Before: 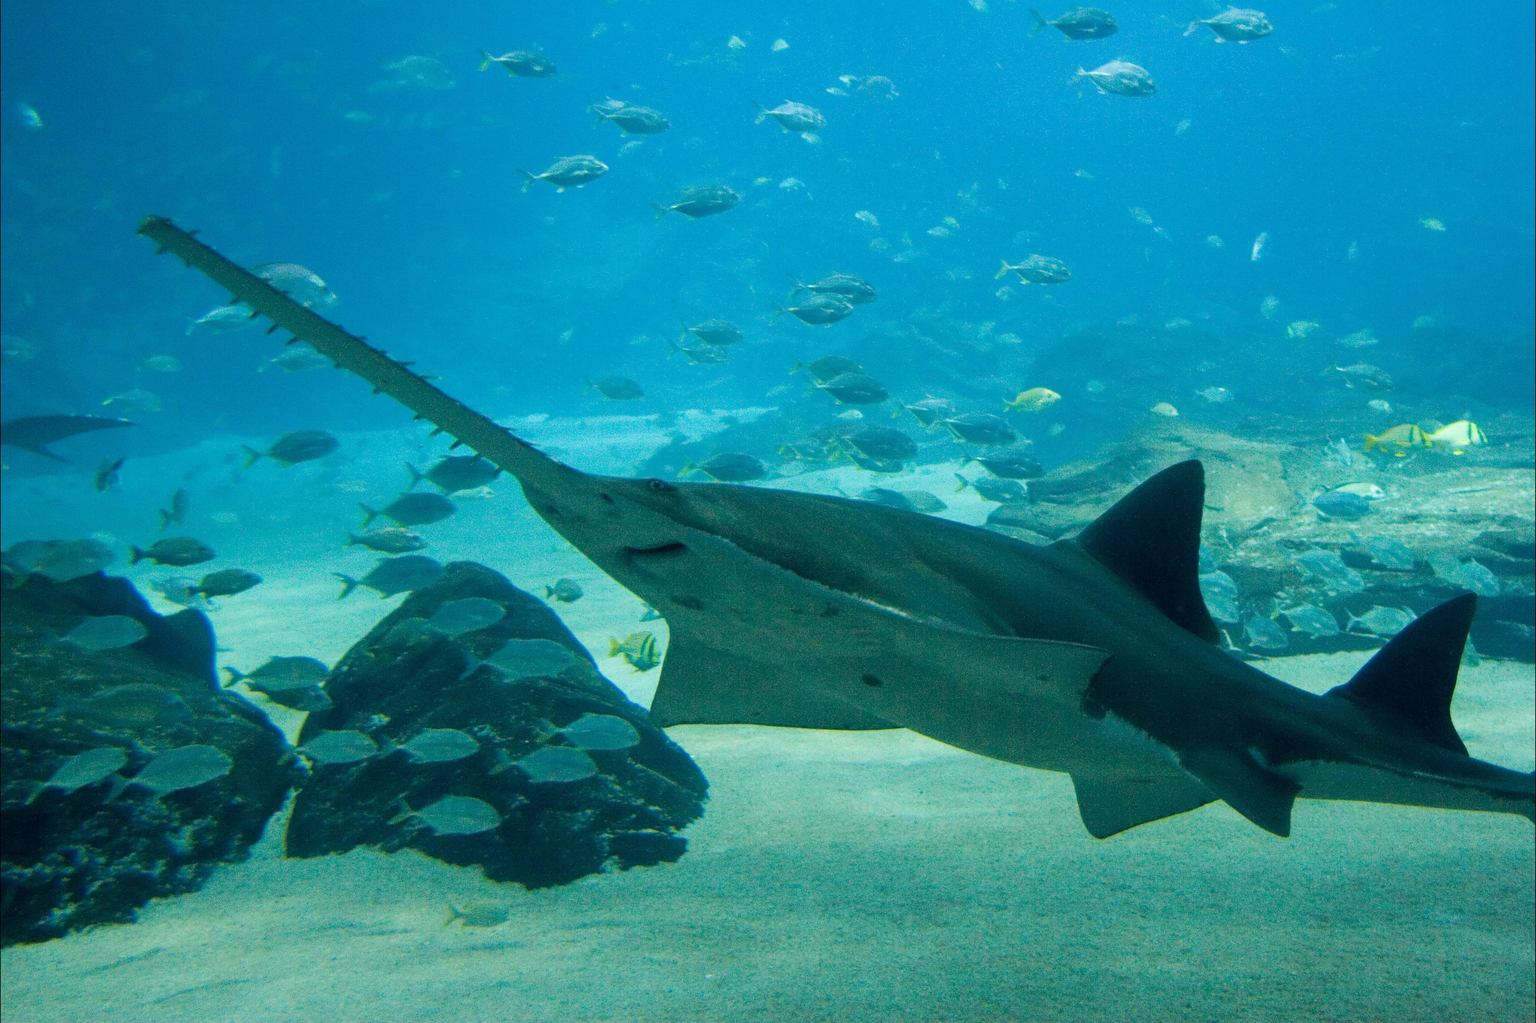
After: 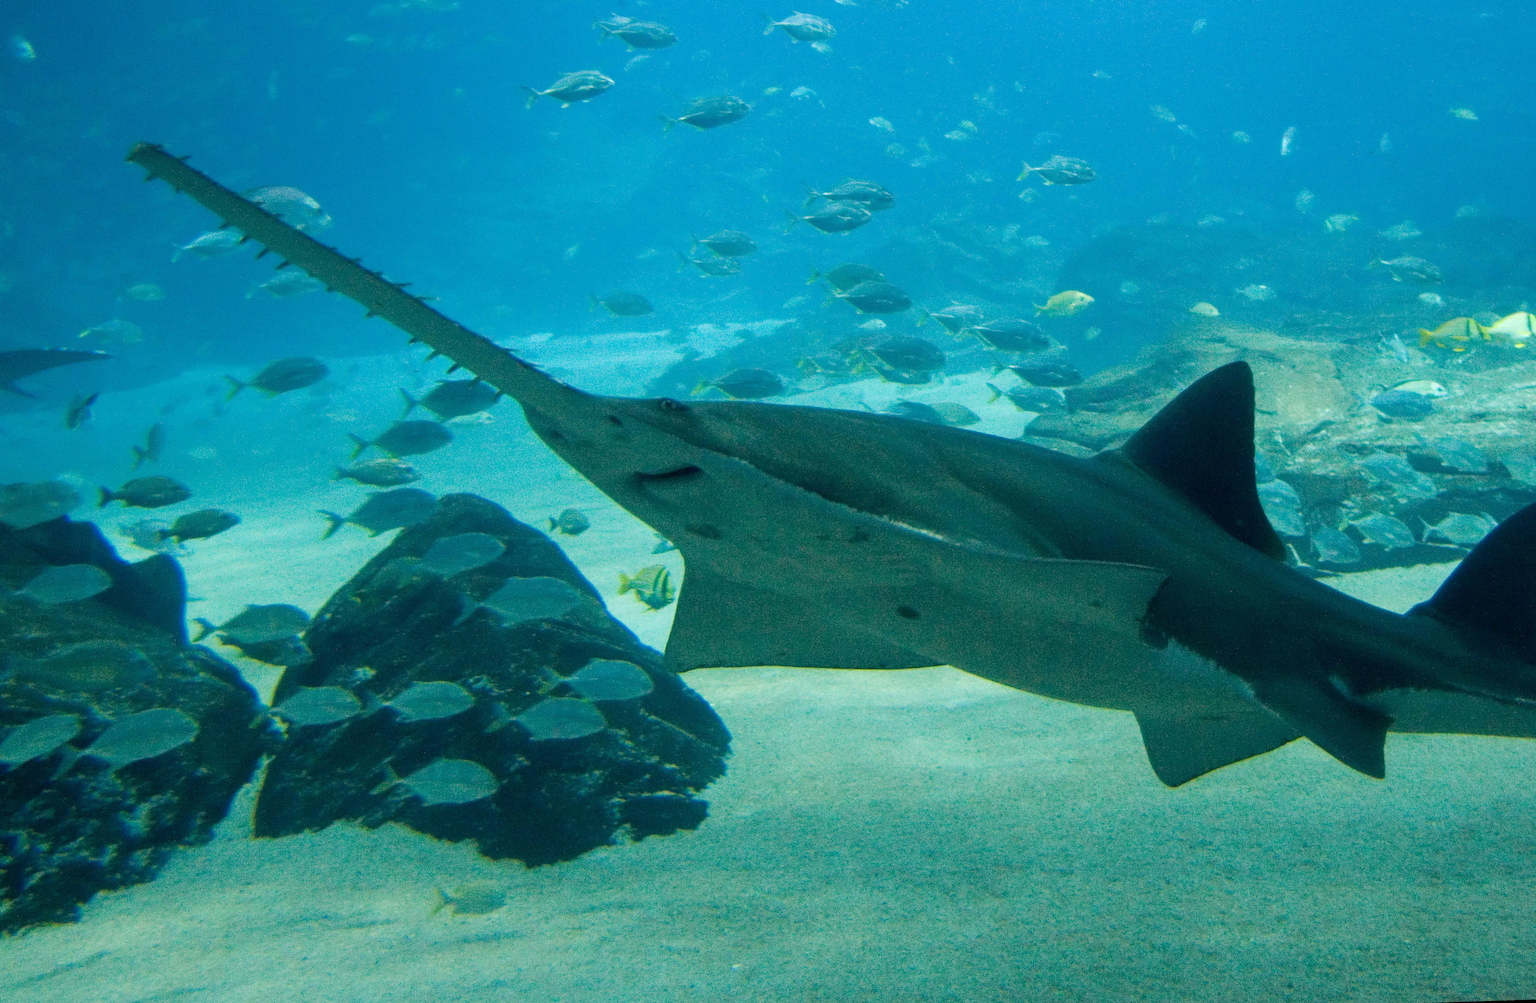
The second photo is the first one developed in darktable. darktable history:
crop and rotate: top 6.25%
rotate and perspective: rotation -1.68°, lens shift (vertical) -0.146, crop left 0.049, crop right 0.912, crop top 0.032, crop bottom 0.96
